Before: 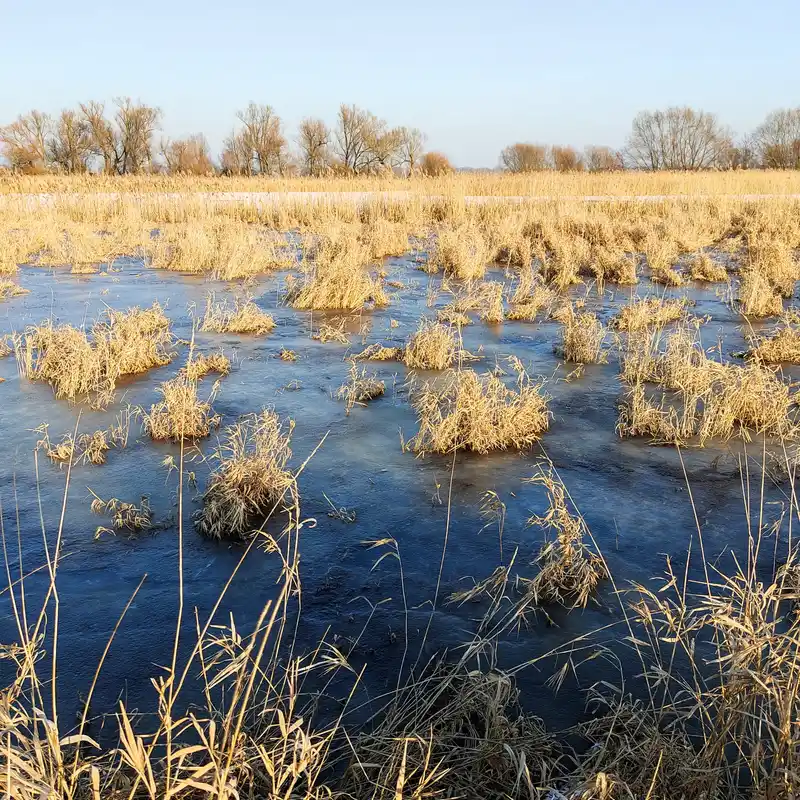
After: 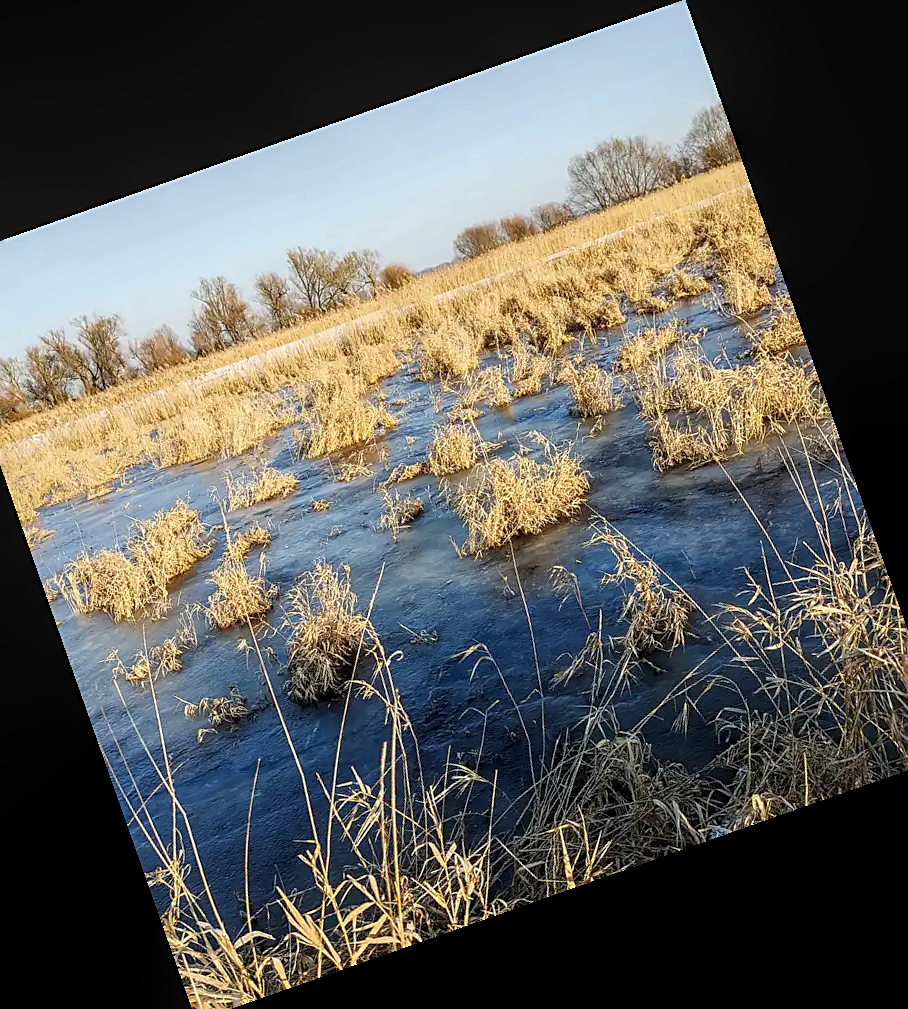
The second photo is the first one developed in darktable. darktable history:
sharpen: on, module defaults
crop and rotate: angle 19.43°, left 6.812%, right 4.125%, bottom 1.087%
local contrast: detail 130%
